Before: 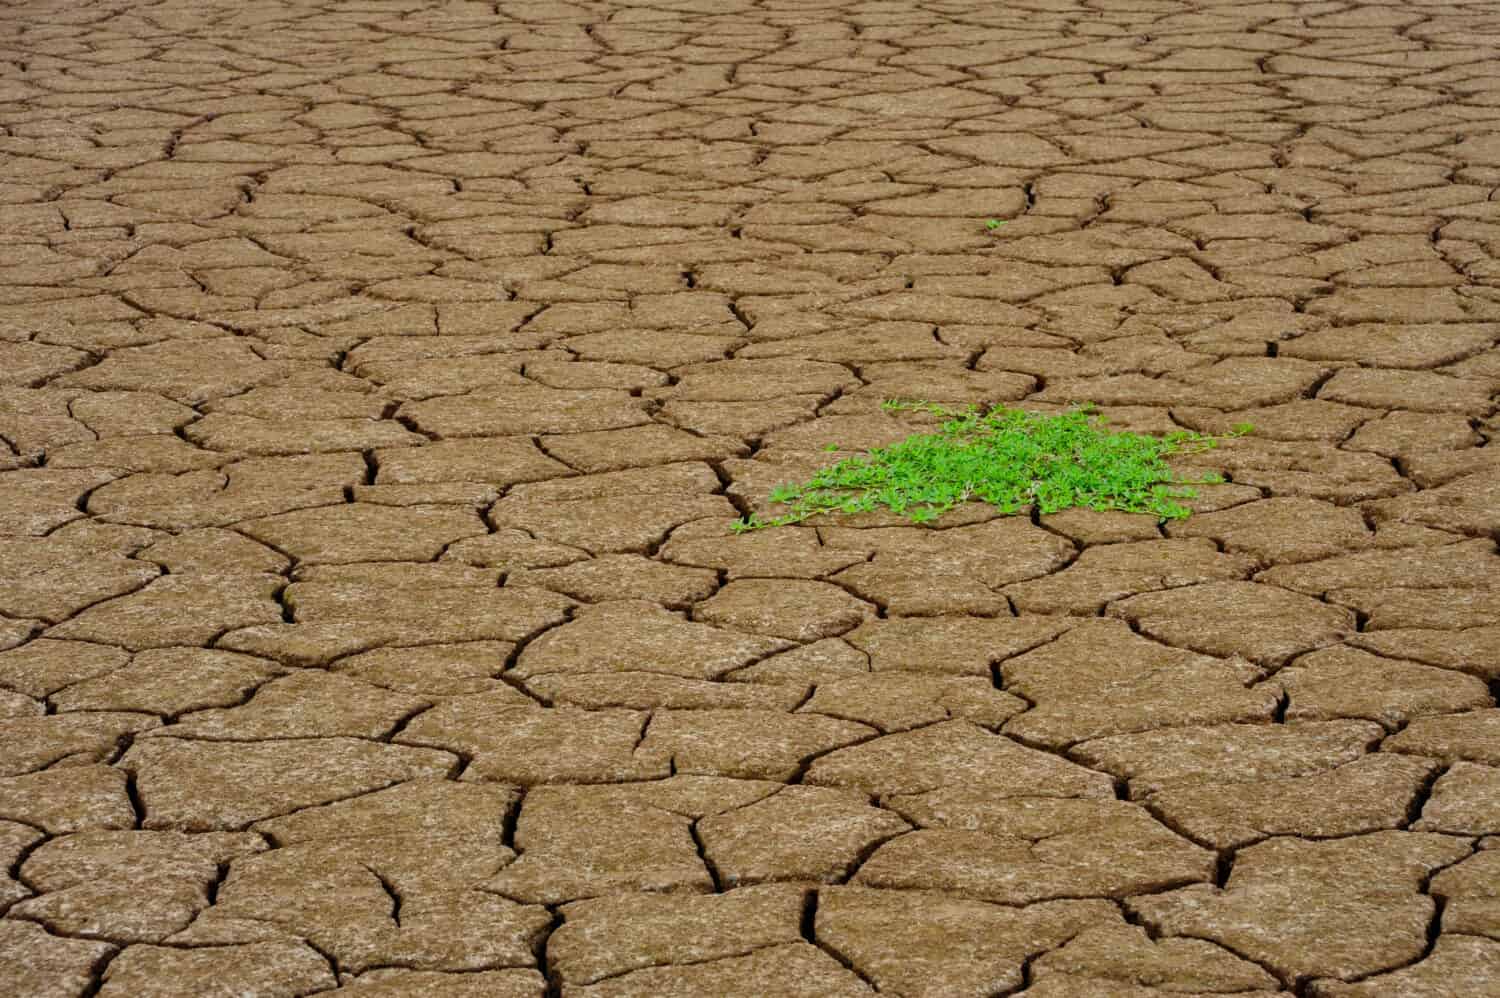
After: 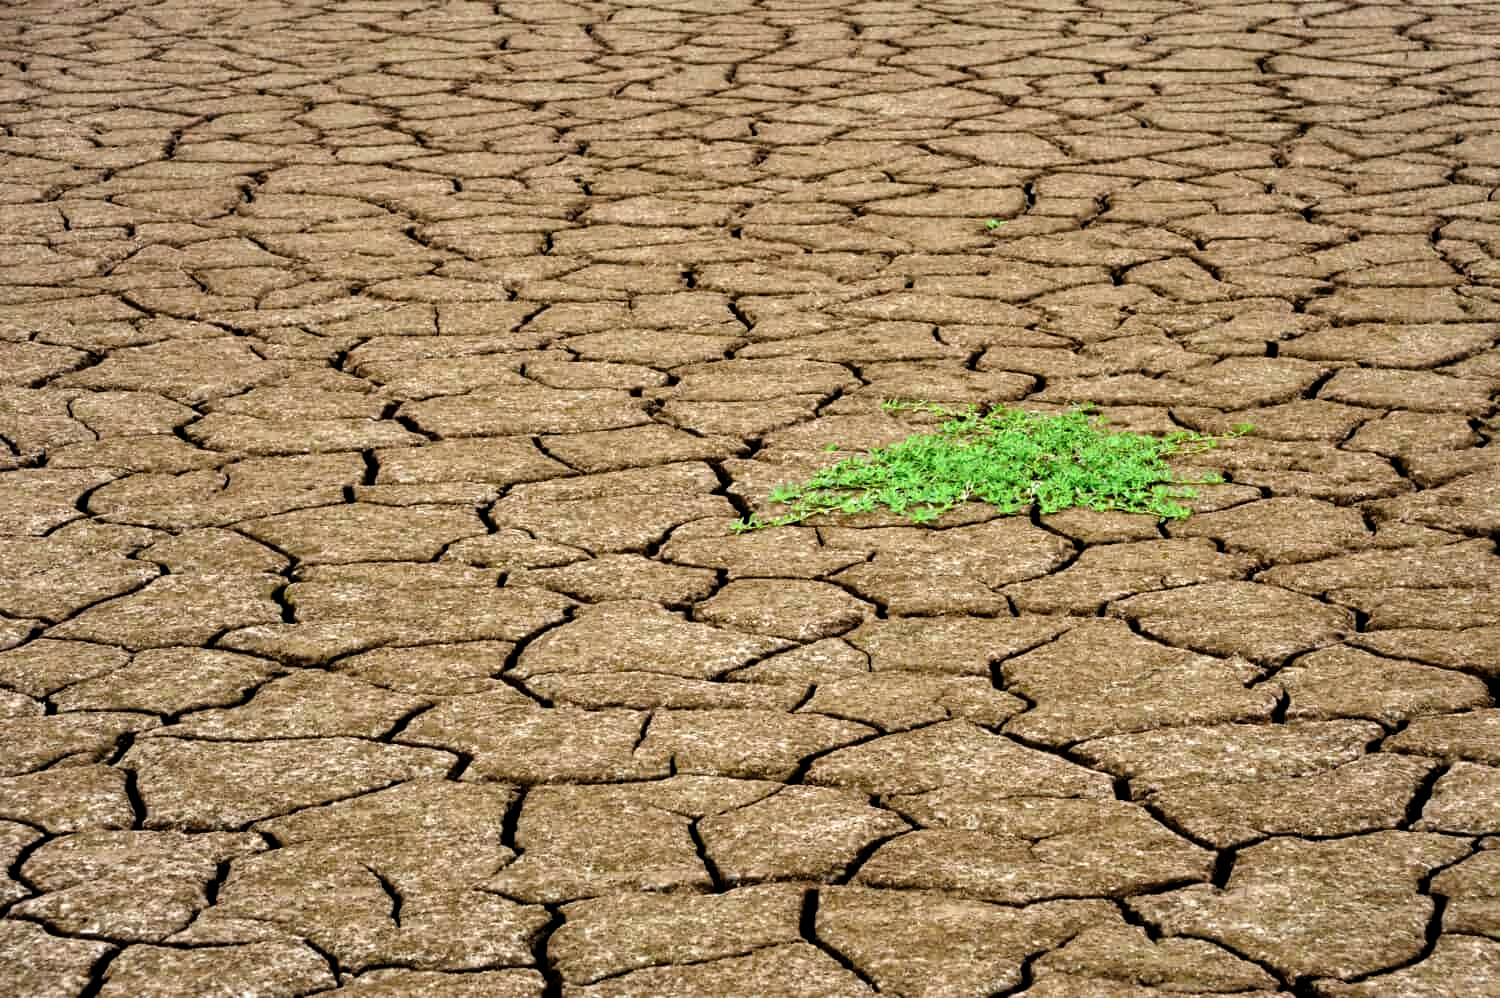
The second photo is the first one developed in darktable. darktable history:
exposure: black level correction 0.001, exposure 0.144 EV, compensate highlight preservation false
filmic rgb: black relative exposure -8.18 EV, white relative exposure 2.22 EV, hardness 7.13, latitude 86.32%, contrast 1.697, highlights saturation mix -4.07%, shadows ↔ highlights balance -2.61%
